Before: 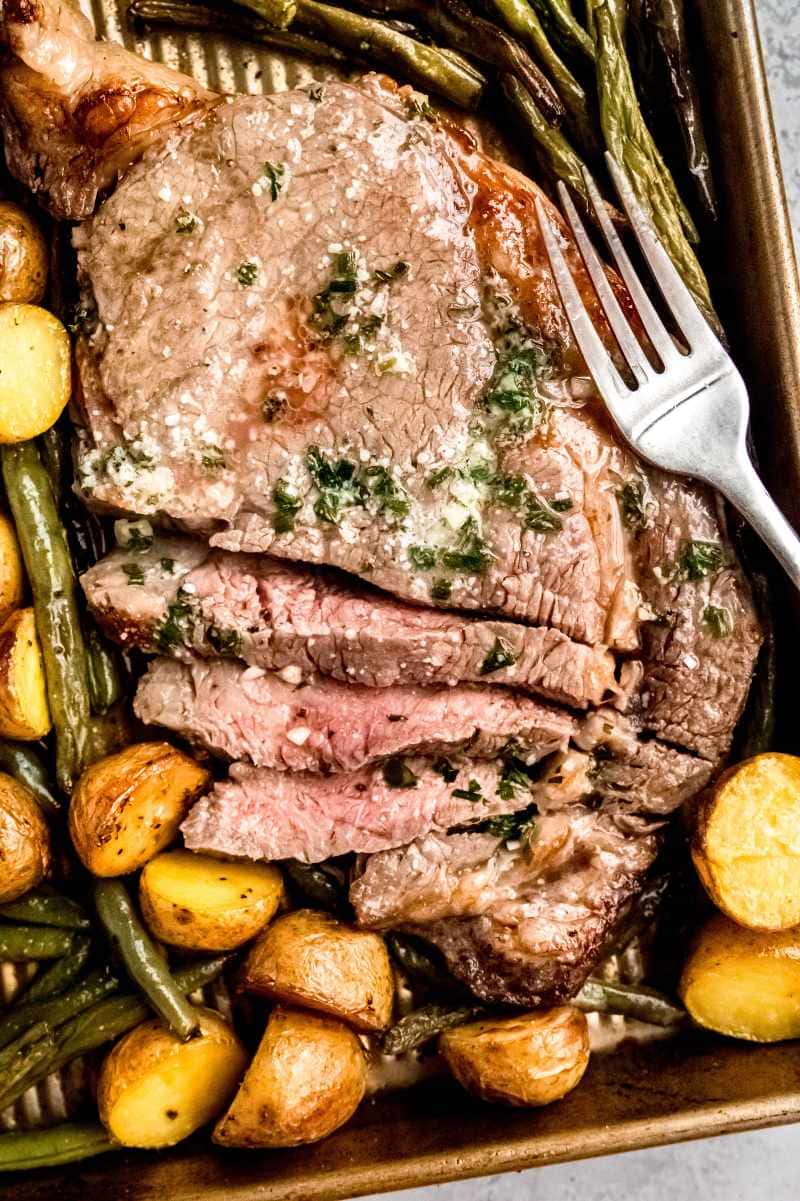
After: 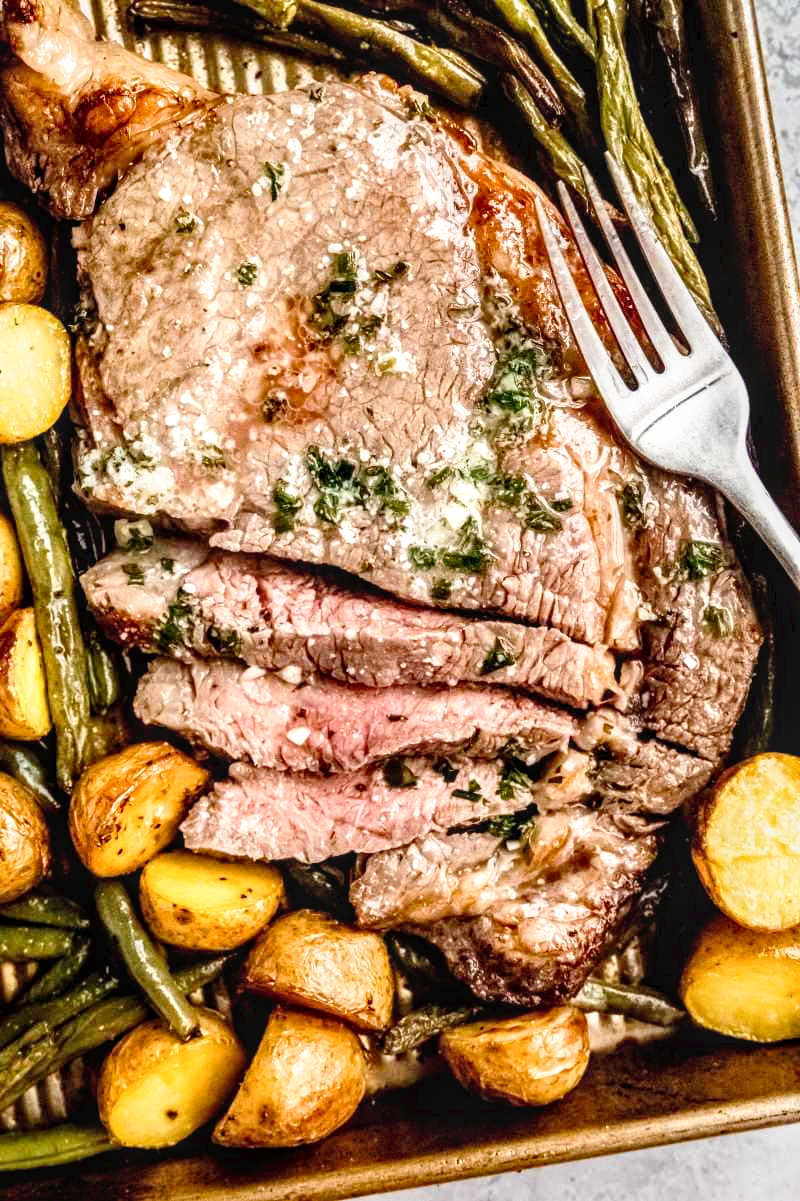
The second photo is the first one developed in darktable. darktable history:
white balance: emerald 1
tone curve: curves: ch0 [(0, 0) (0.003, 0.023) (0.011, 0.025) (0.025, 0.029) (0.044, 0.047) (0.069, 0.079) (0.1, 0.113) (0.136, 0.152) (0.177, 0.199) (0.224, 0.26) (0.277, 0.333) (0.335, 0.404) (0.399, 0.48) (0.468, 0.559) (0.543, 0.635) (0.623, 0.713) (0.709, 0.797) (0.801, 0.879) (0.898, 0.953) (1, 1)], preserve colors none
local contrast: detail 130%
